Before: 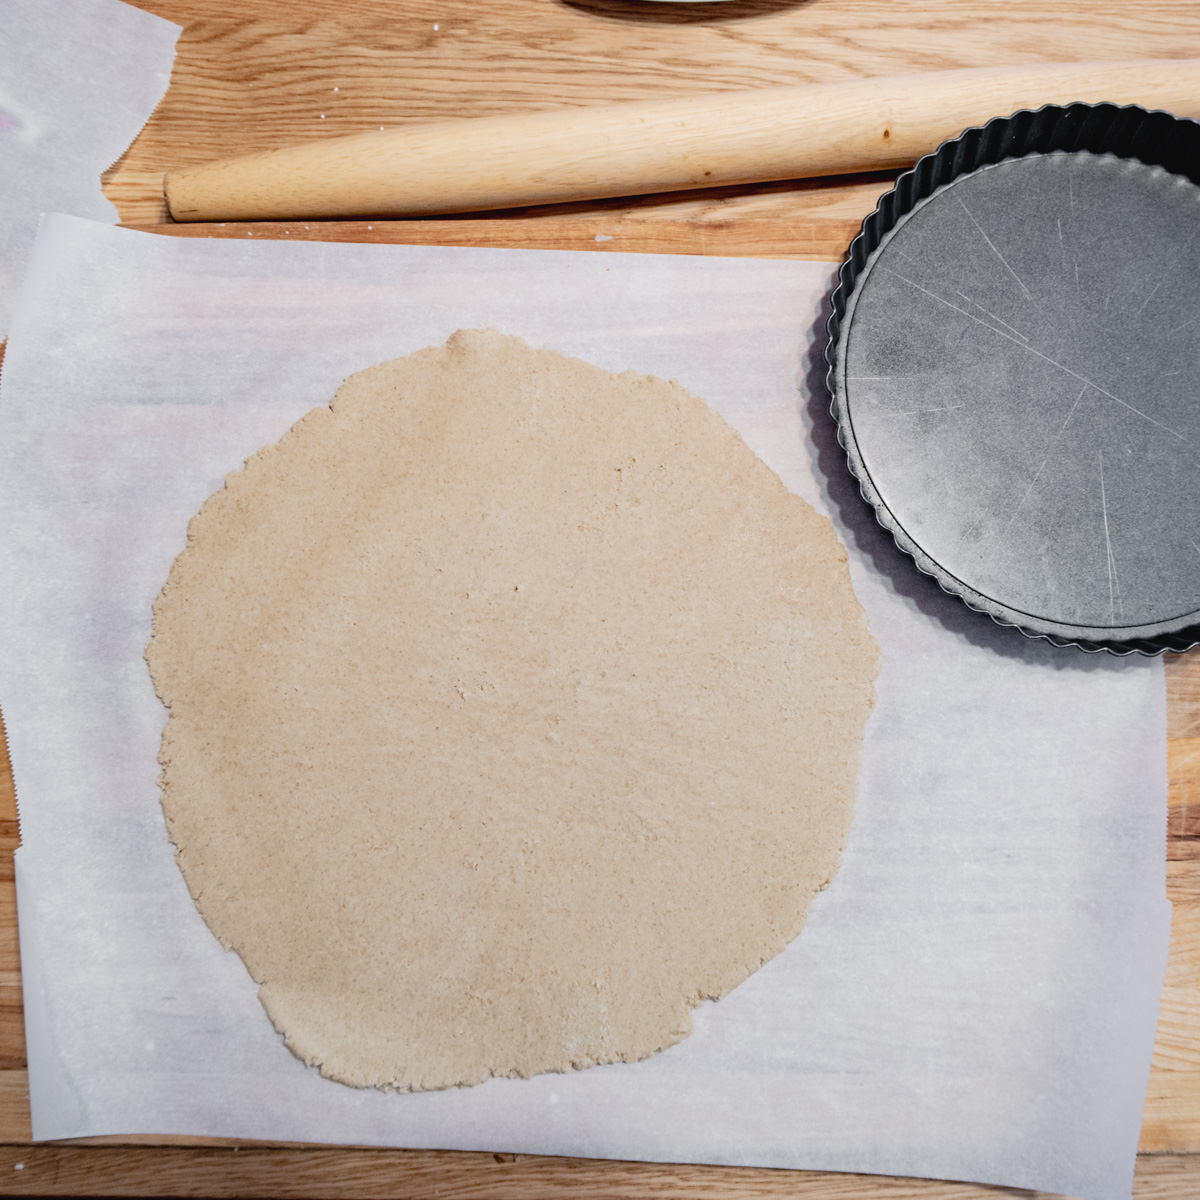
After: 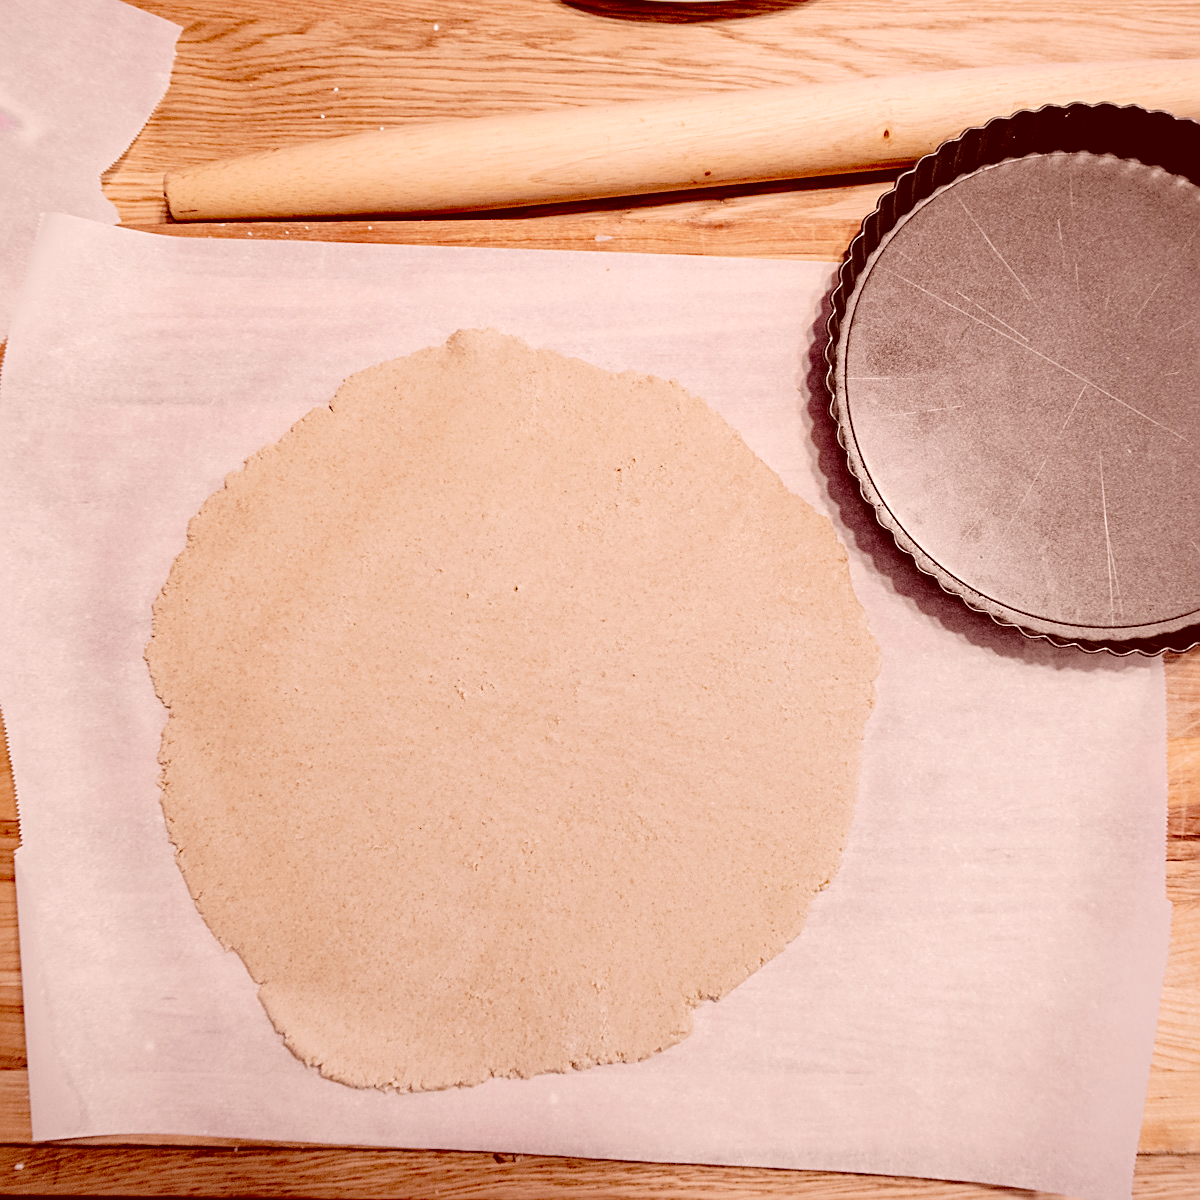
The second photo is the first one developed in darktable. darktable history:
tone curve: curves: ch0 [(0, 0) (0.003, 0.025) (0.011, 0.027) (0.025, 0.032) (0.044, 0.037) (0.069, 0.044) (0.1, 0.054) (0.136, 0.084) (0.177, 0.128) (0.224, 0.196) (0.277, 0.281) (0.335, 0.376) (0.399, 0.461) (0.468, 0.534) (0.543, 0.613) (0.623, 0.692) (0.709, 0.77) (0.801, 0.849) (0.898, 0.934) (1, 1)], preserve colors none
color correction: highlights a* 9.03, highlights b* 8.71, shadows a* 40, shadows b* 40, saturation 0.8
rotate and perspective: automatic cropping original format, crop left 0, crop top 0
sharpen: amount 0.55
